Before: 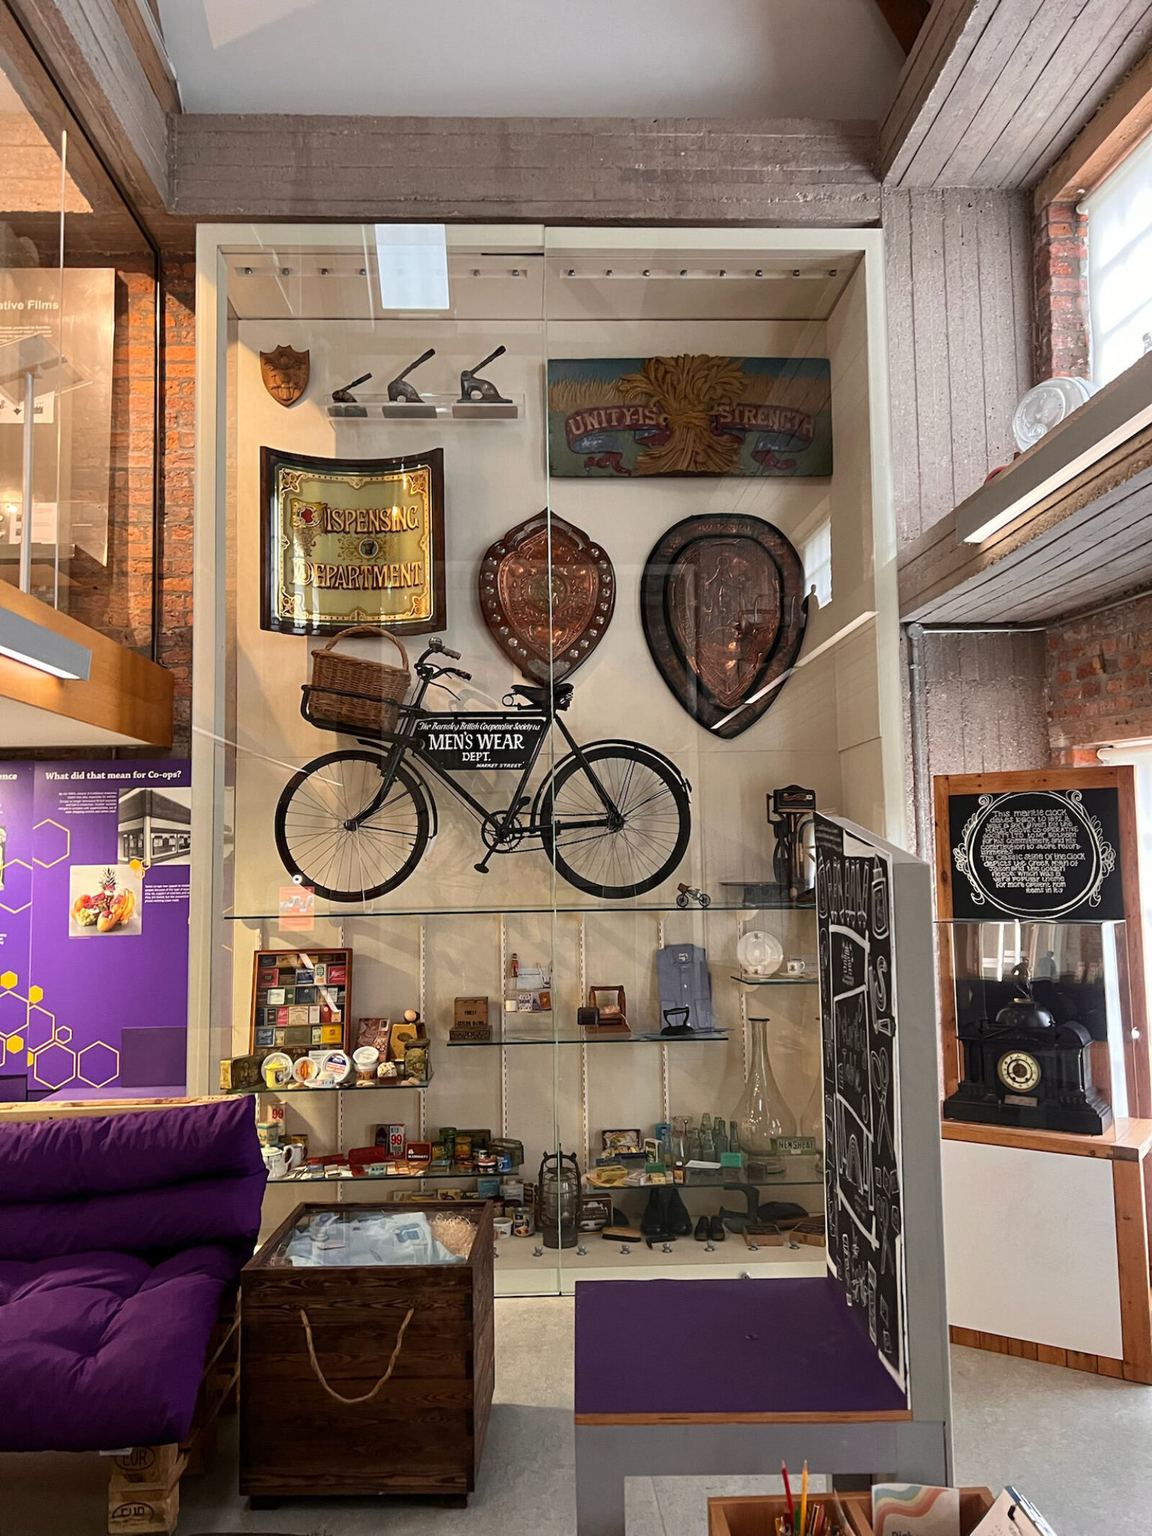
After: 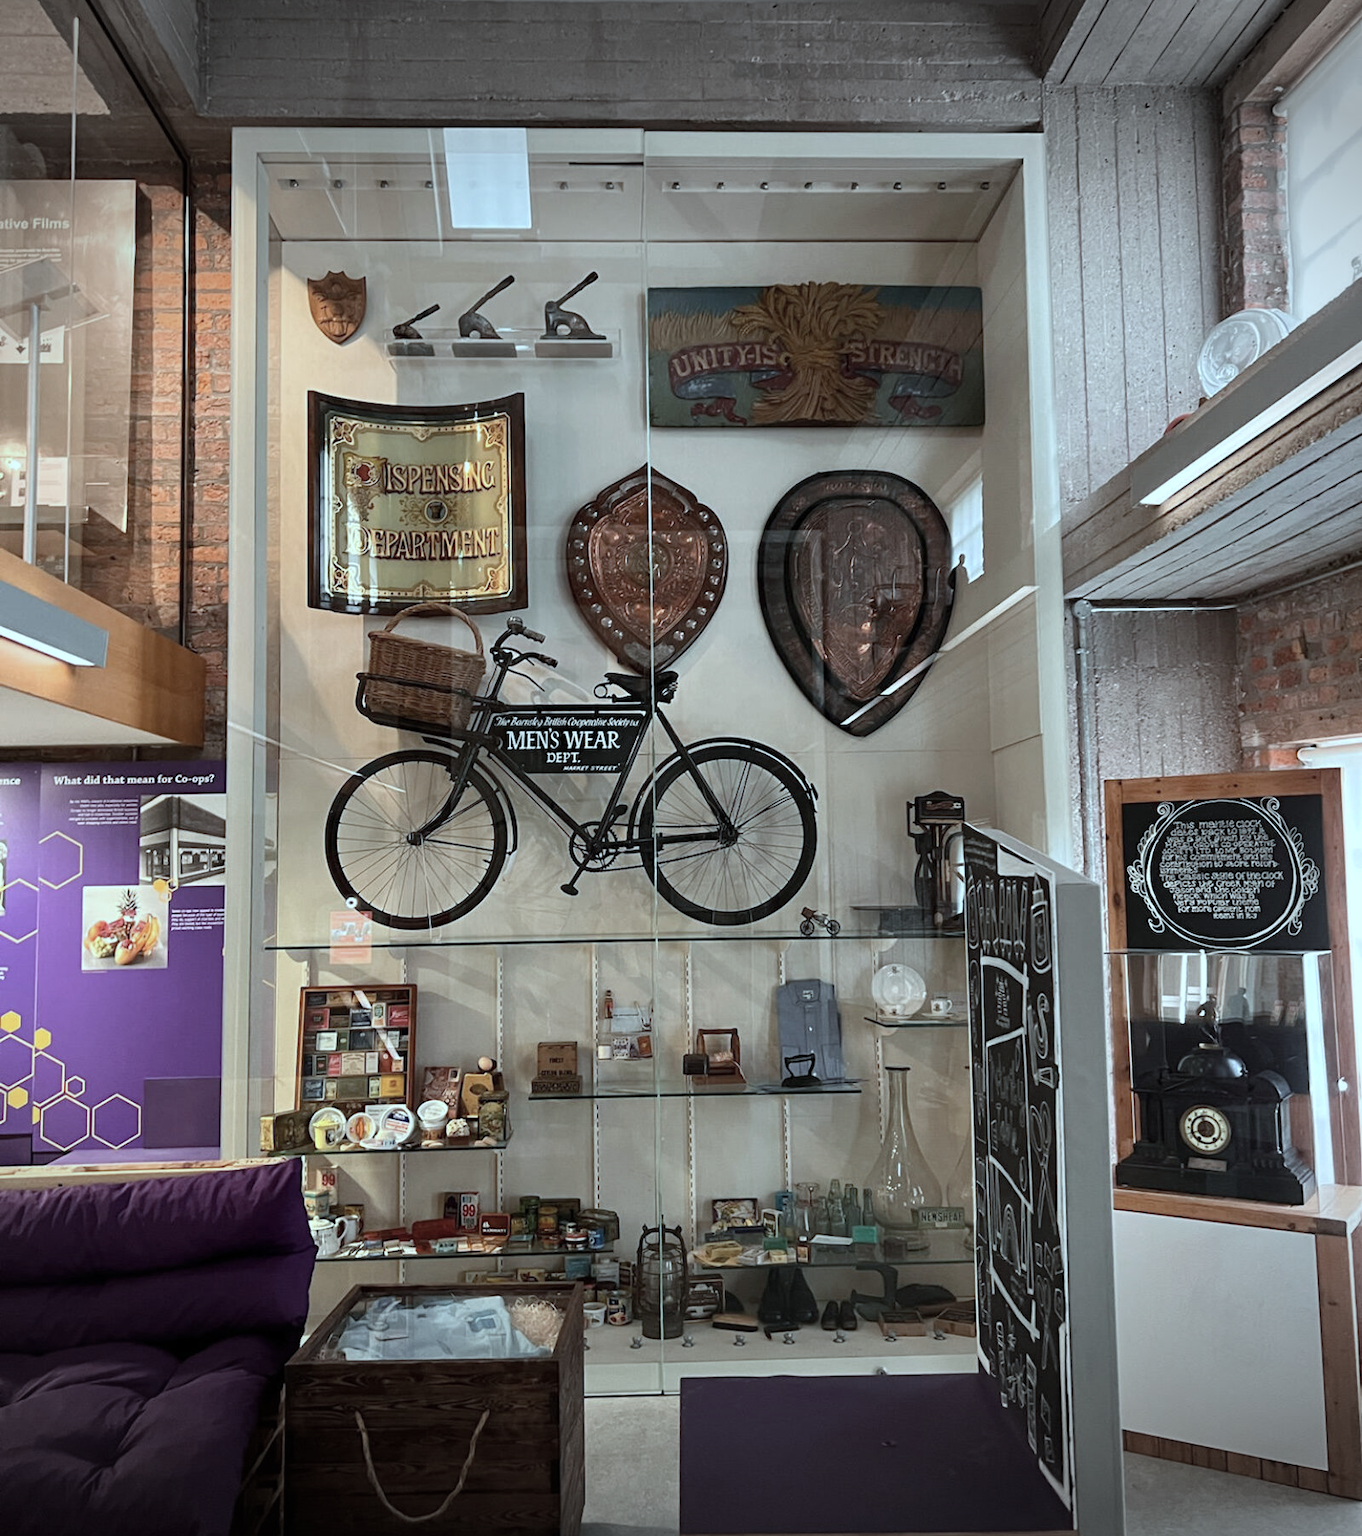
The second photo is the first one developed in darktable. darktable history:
crop: top 7.57%, bottom 7.849%
vignetting: fall-off start 100.87%, brightness -0.575, width/height ratio 1.311, unbound false
color correction: highlights a* -12.45, highlights b* -17.95, saturation 0.703
